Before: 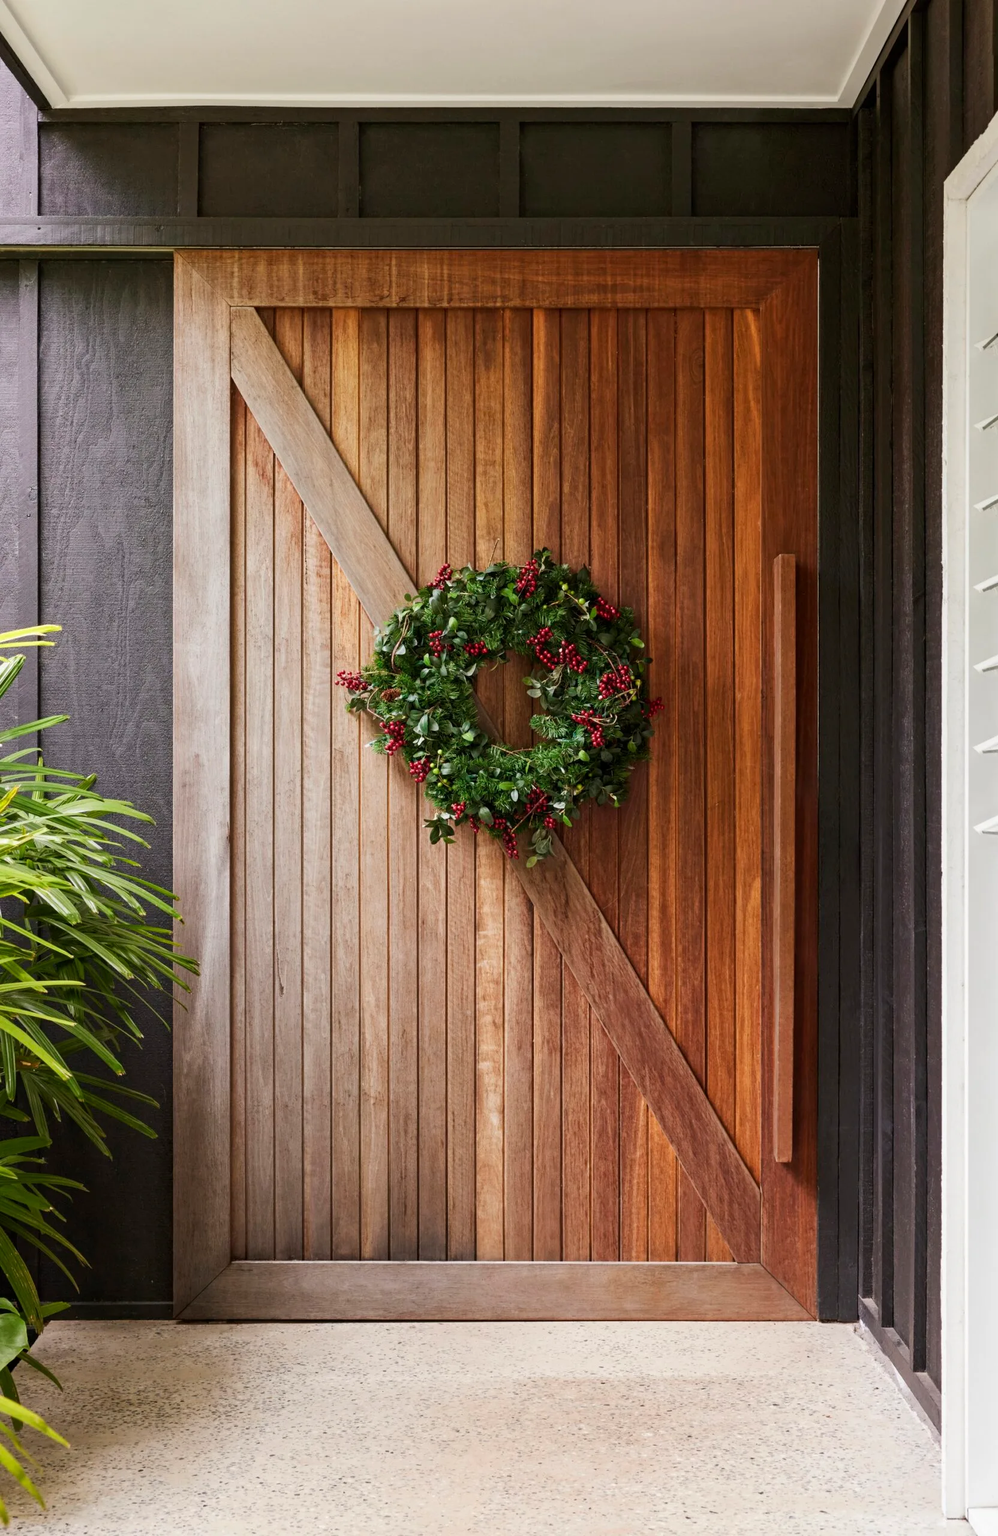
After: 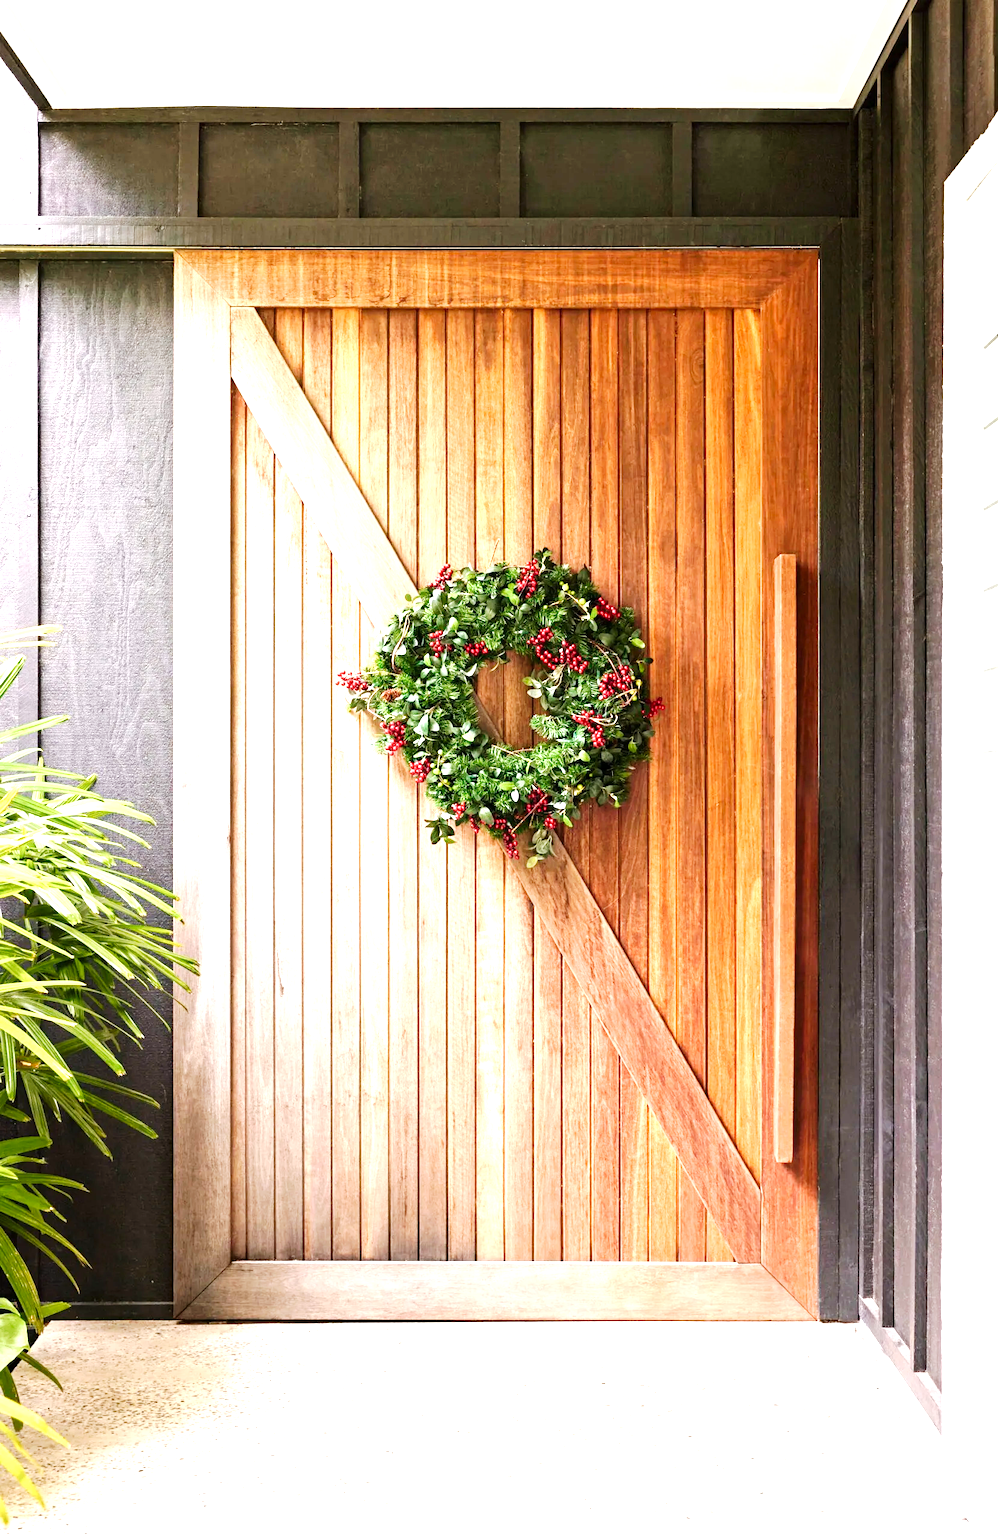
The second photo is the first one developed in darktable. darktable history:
tone equalizer: -8 EV -0.424 EV, -7 EV -0.384 EV, -6 EV -0.348 EV, -5 EV -0.256 EV, -3 EV 0.201 EV, -2 EV 0.347 EV, -1 EV 0.401 EV, +0 EV 0.437 EV, edges refinement/feathering 500, mask exposure compensation -1.57 EV, preserve details no
exposure: exposure 2.025 EV, compensate highlight preservation false
tone curve: curves: ch0 [(0, 0) (0.091, 0.066) (0.184, 0.16) (0.491, 0.519) (0.748, 0.765) (1, 0.919)]; ch1 [(0, 0) (0.179, 0.173) (0.322, 0.32) (0.424, 0.424) (0.502, 0.504) (0.56, 0.578) (0.631, 0.675) (0.777, 0.806) (1, 1)]; ch2 [(0, 0) (0.434, 0.447) (0.483, 0.487) (0.547, 0.573) (0.676, 0.673) (1, 1)], preserve colors none
